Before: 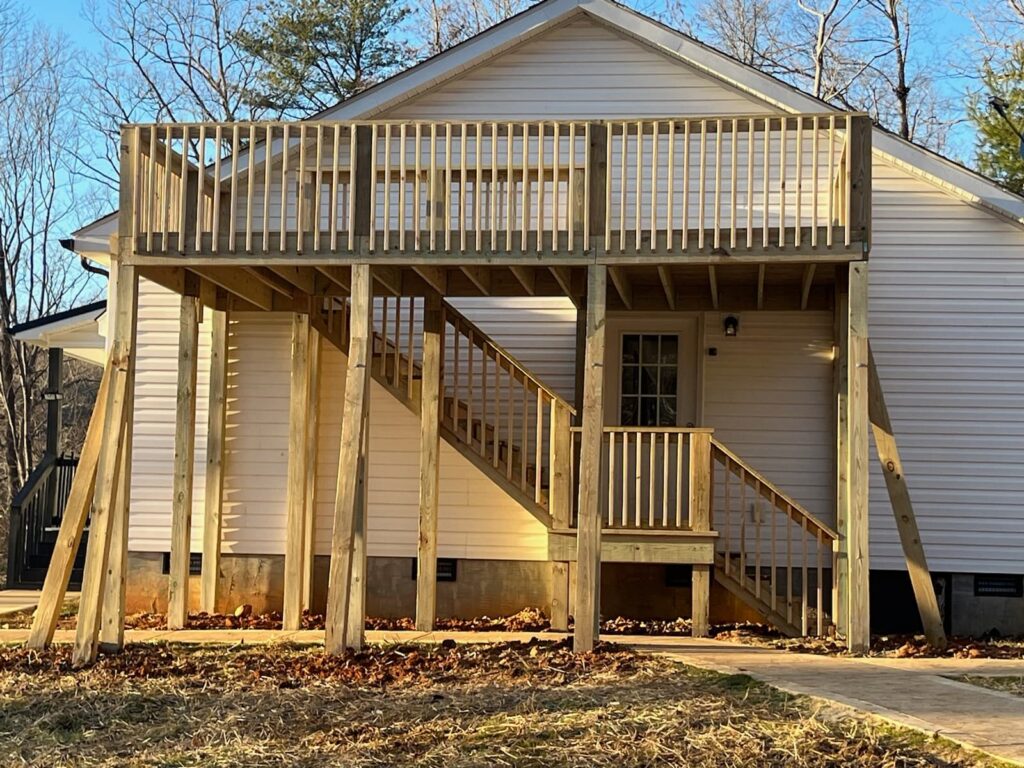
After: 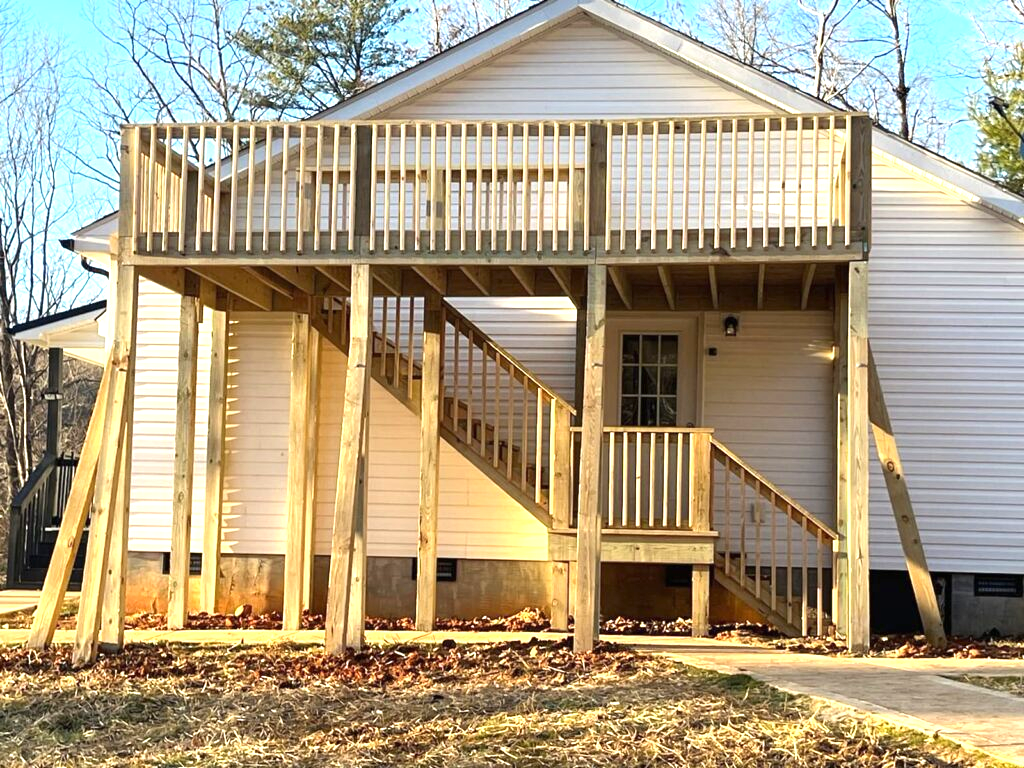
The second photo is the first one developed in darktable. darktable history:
exposure: black level correction 0, exposure 1 EV, compensate exposure bias true, compensate highlight preservation false
tone equalizer: on, module defaults
